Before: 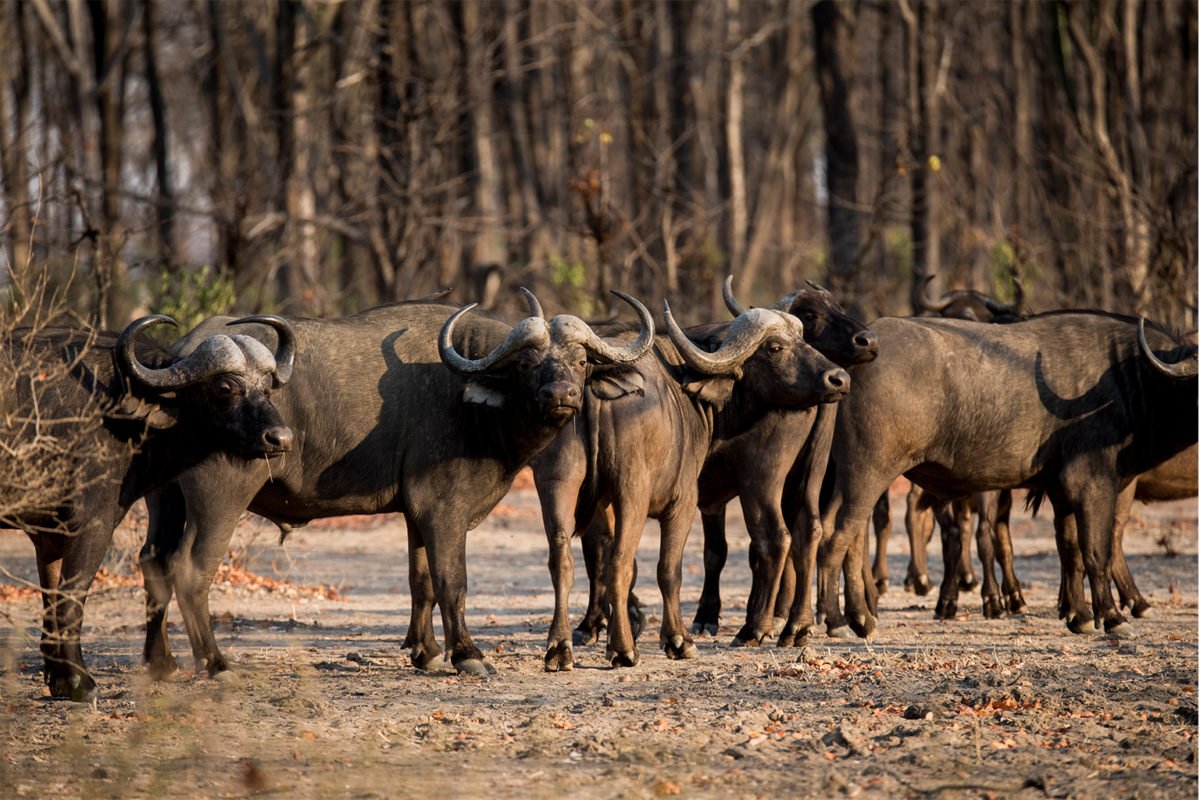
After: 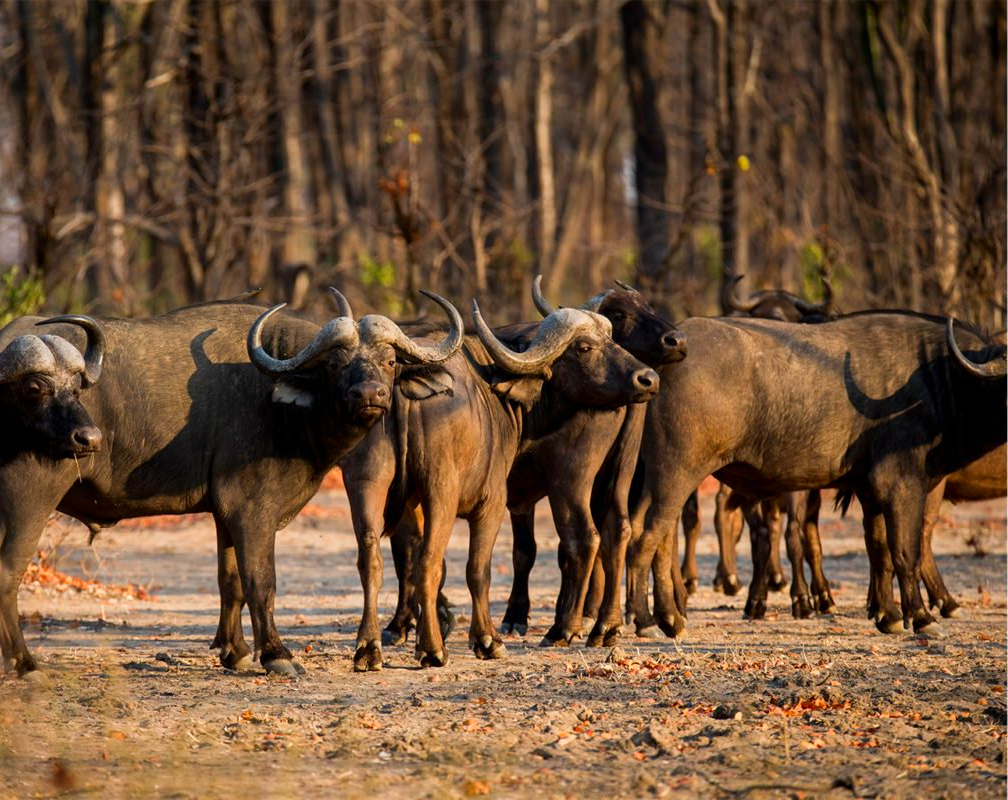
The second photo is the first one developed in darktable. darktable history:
contrast brightness saturation: saturation 0.485
crop: left 15.975%
